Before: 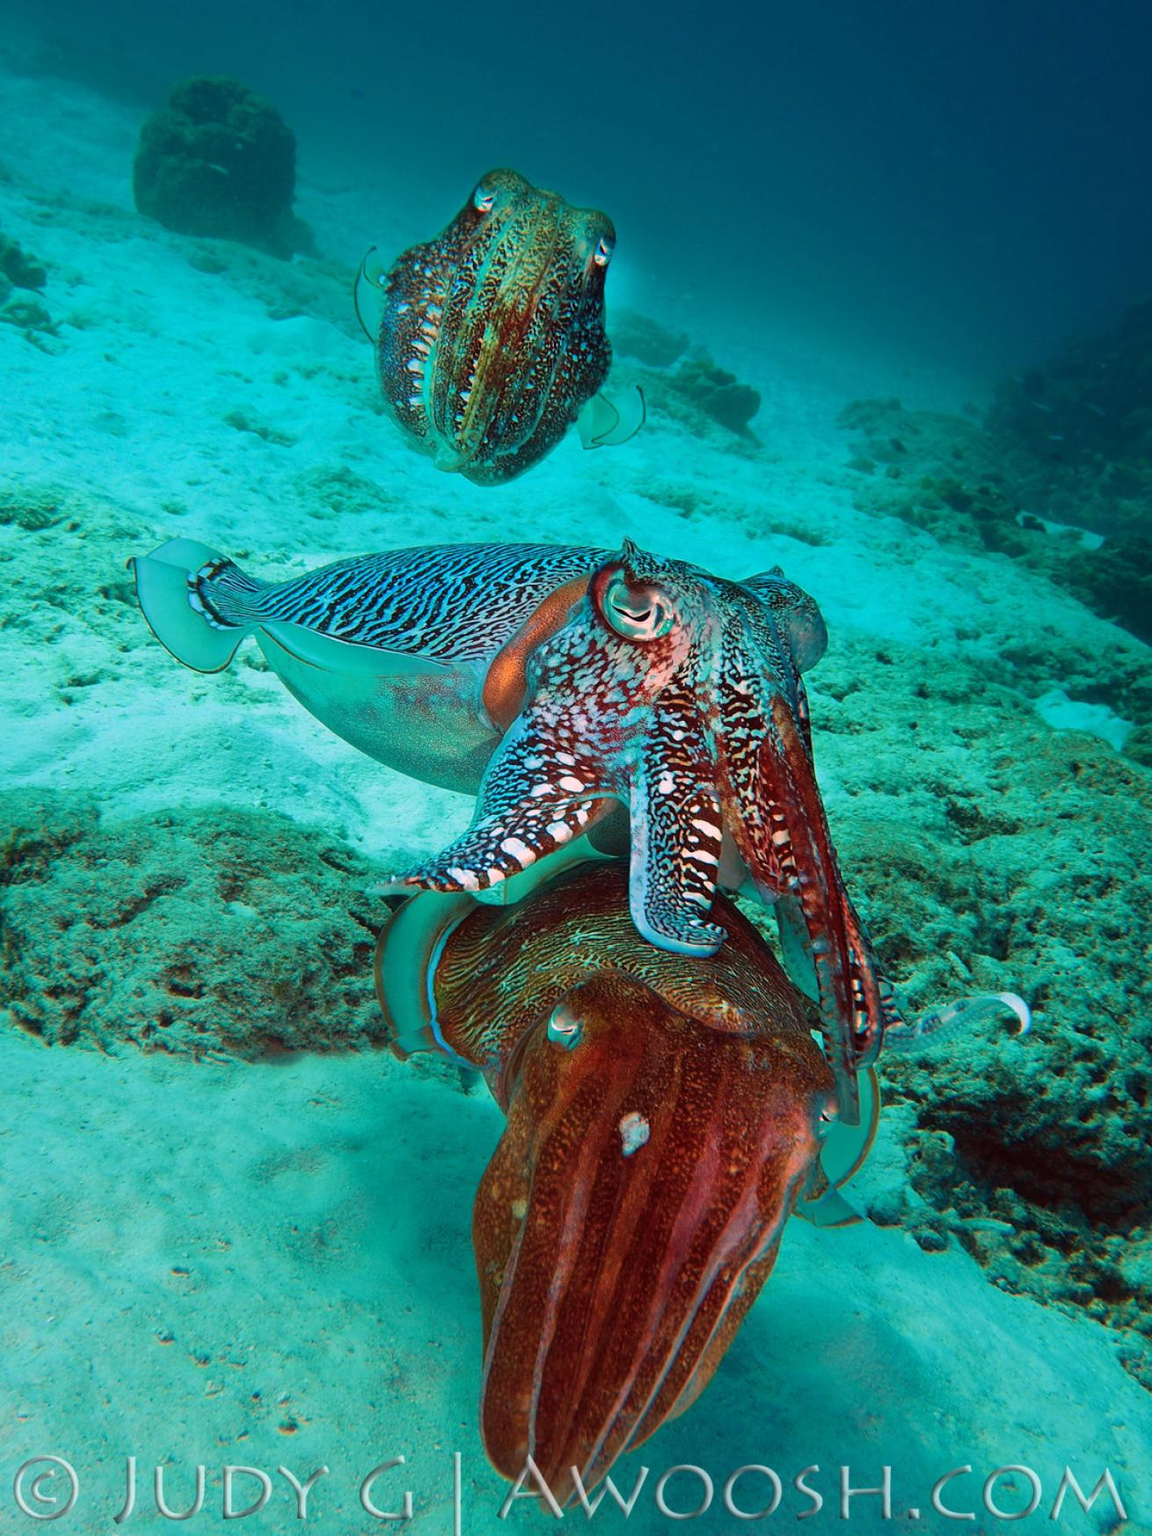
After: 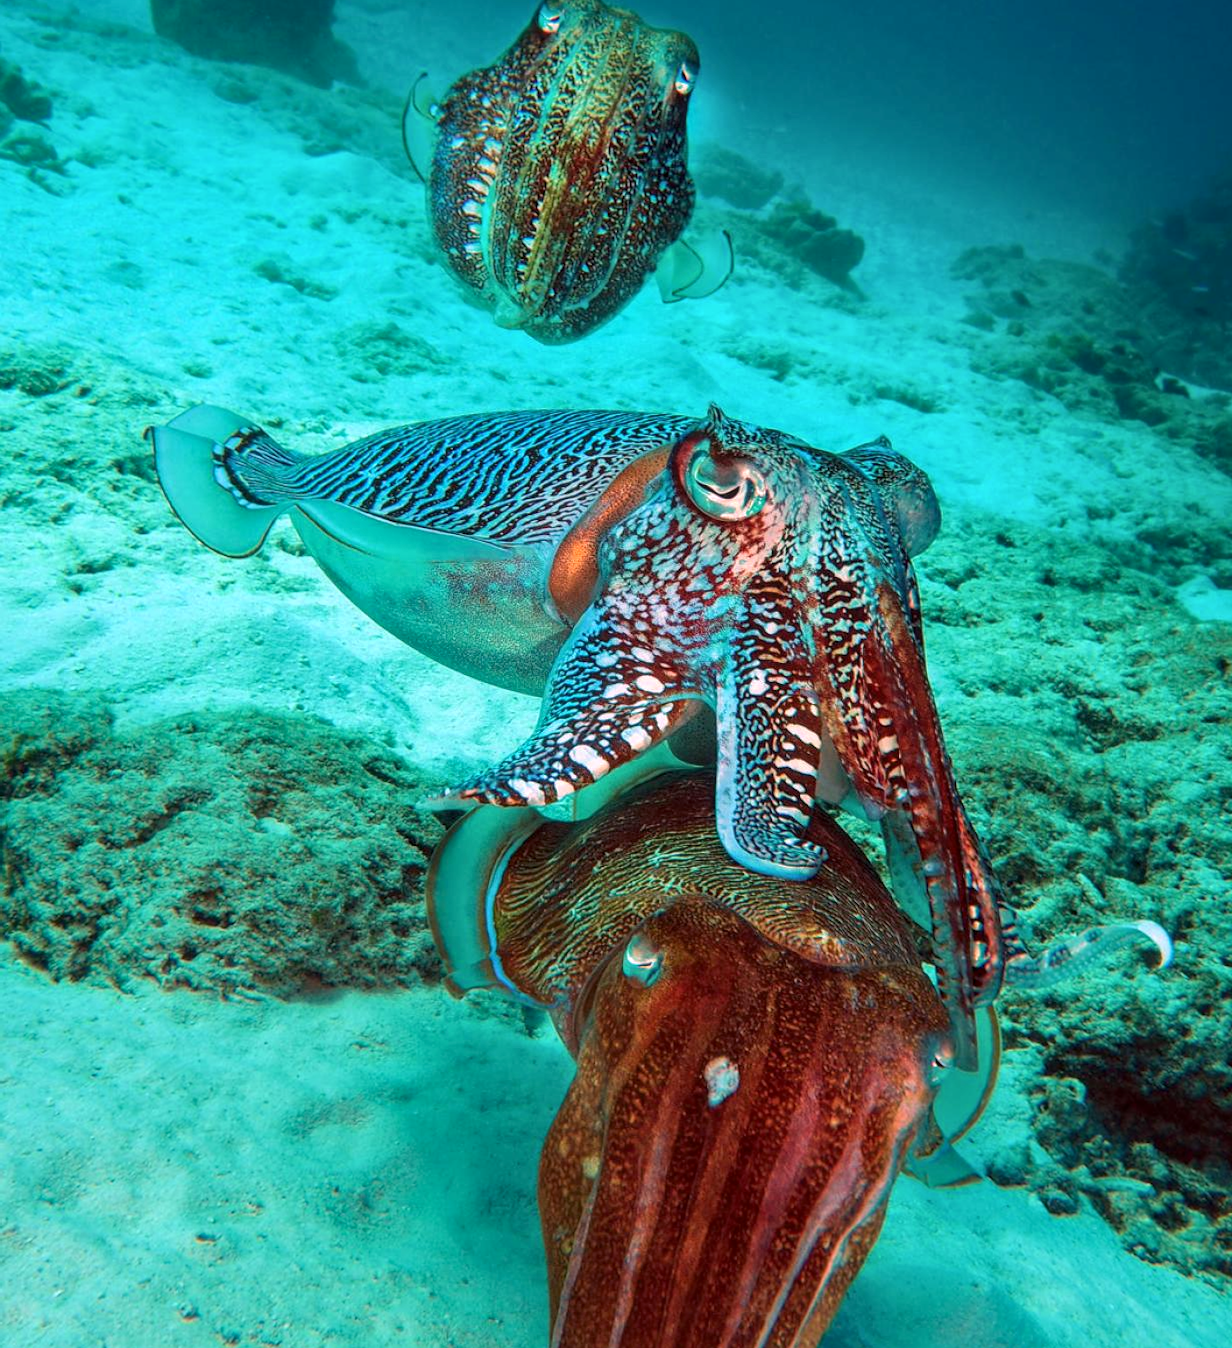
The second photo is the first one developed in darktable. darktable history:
crop and rotate: angle 0.056°, top 11.902%, right 5.781%, bottom 10.791%
local contrast: on, module defaults
exposure: exposure 0.289 EV, compensate exposure bias true, compensate highlight preservation false
